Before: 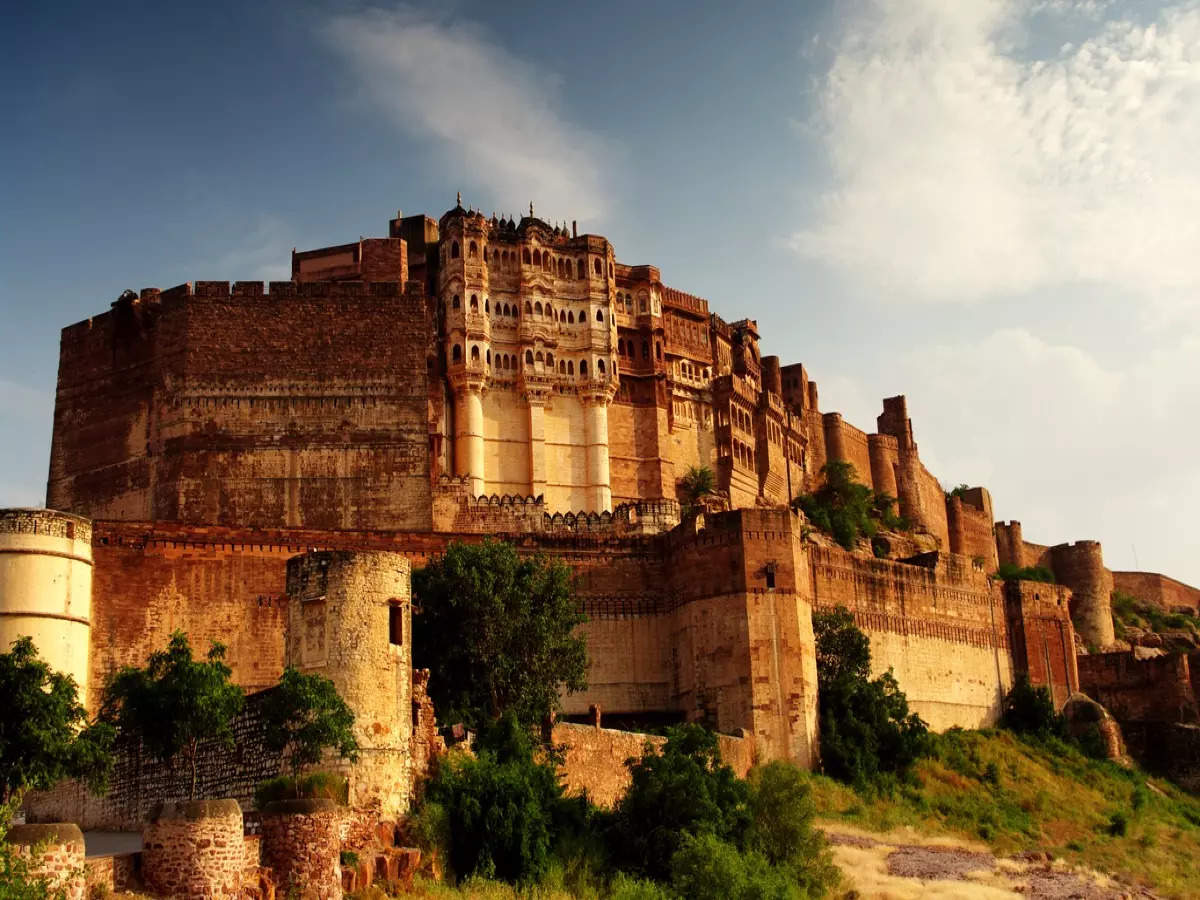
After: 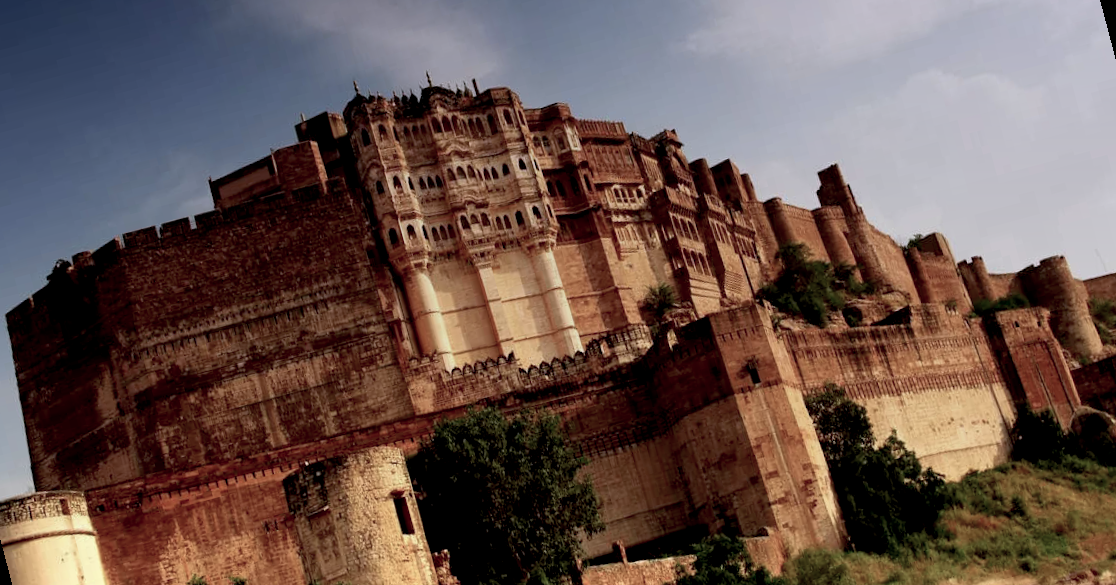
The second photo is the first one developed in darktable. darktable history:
graduated density: hue 238.83°, saturation 50%
color balance: input saturation 100.43%, contrast fulcrum 14.22%, output saturation 70.41%
exposure: black level correction 0.01, exposure 0.014 EV, compensate highlight preservation false
rotate and perspective: rotation -14.8°, crop left 0.1, crop right 0.903, crop top 0.25, crop bottom 0.748
